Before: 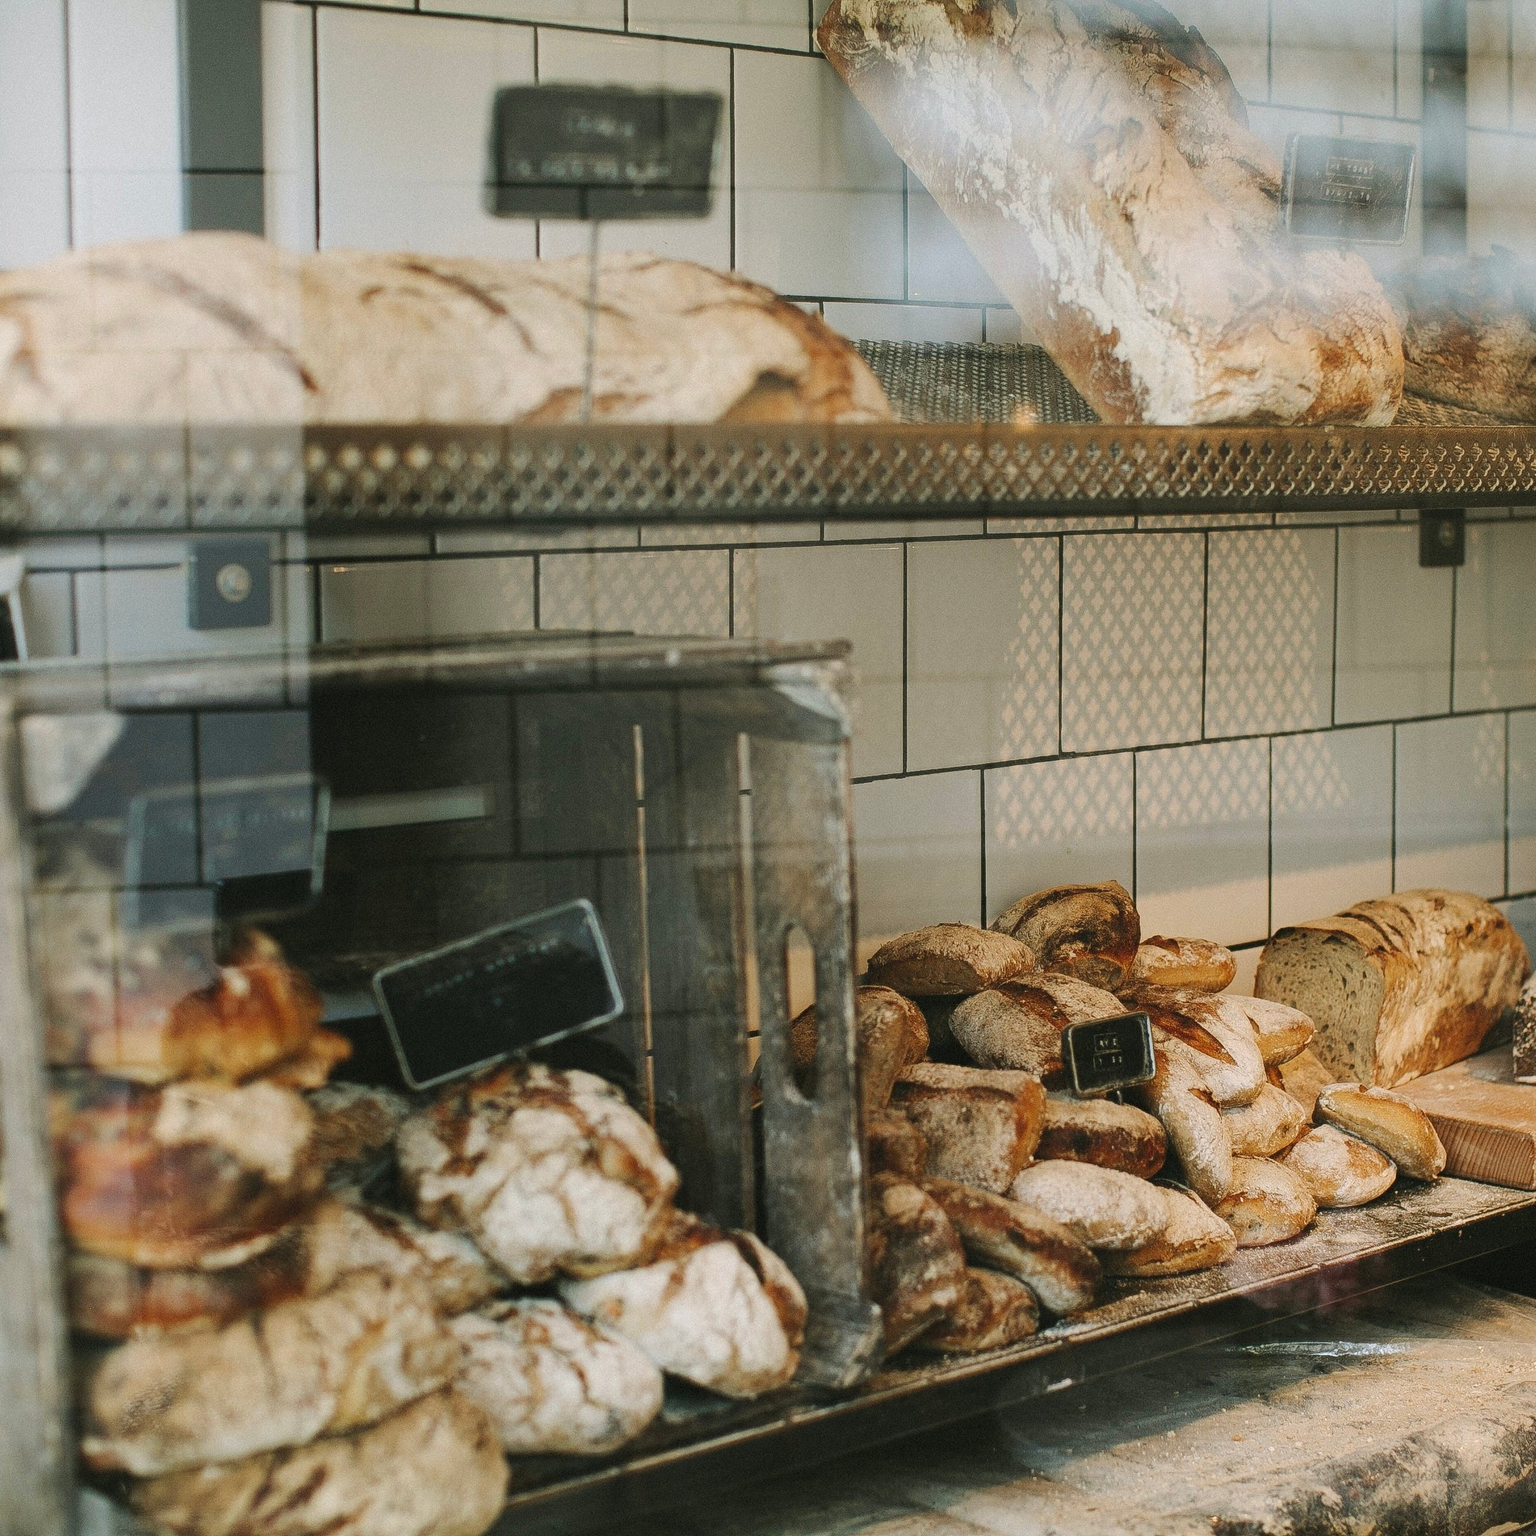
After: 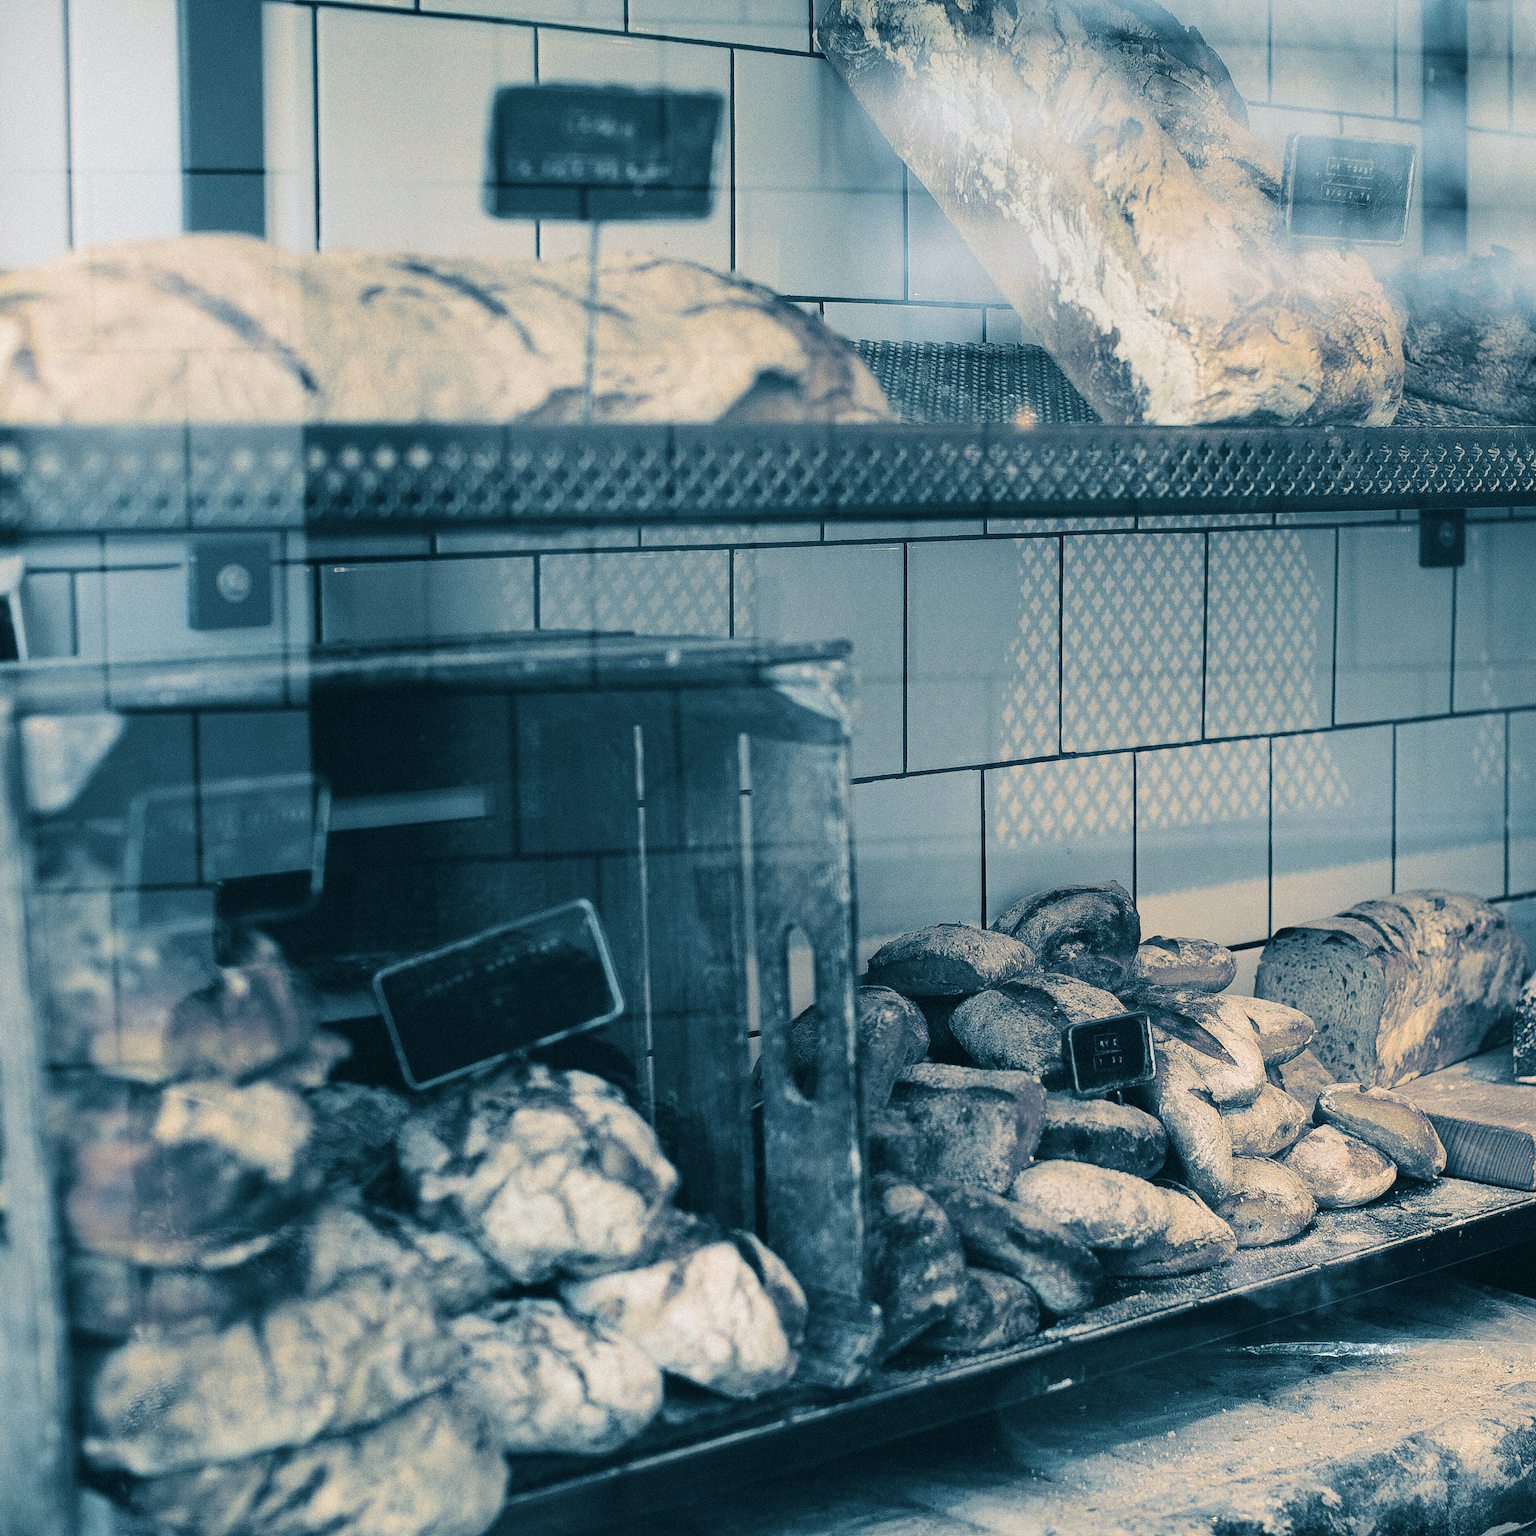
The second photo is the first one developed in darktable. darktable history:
levels: levels [0, 0.476, 0.951]
split-toning: shadows › hue 212.4°, balance -70
